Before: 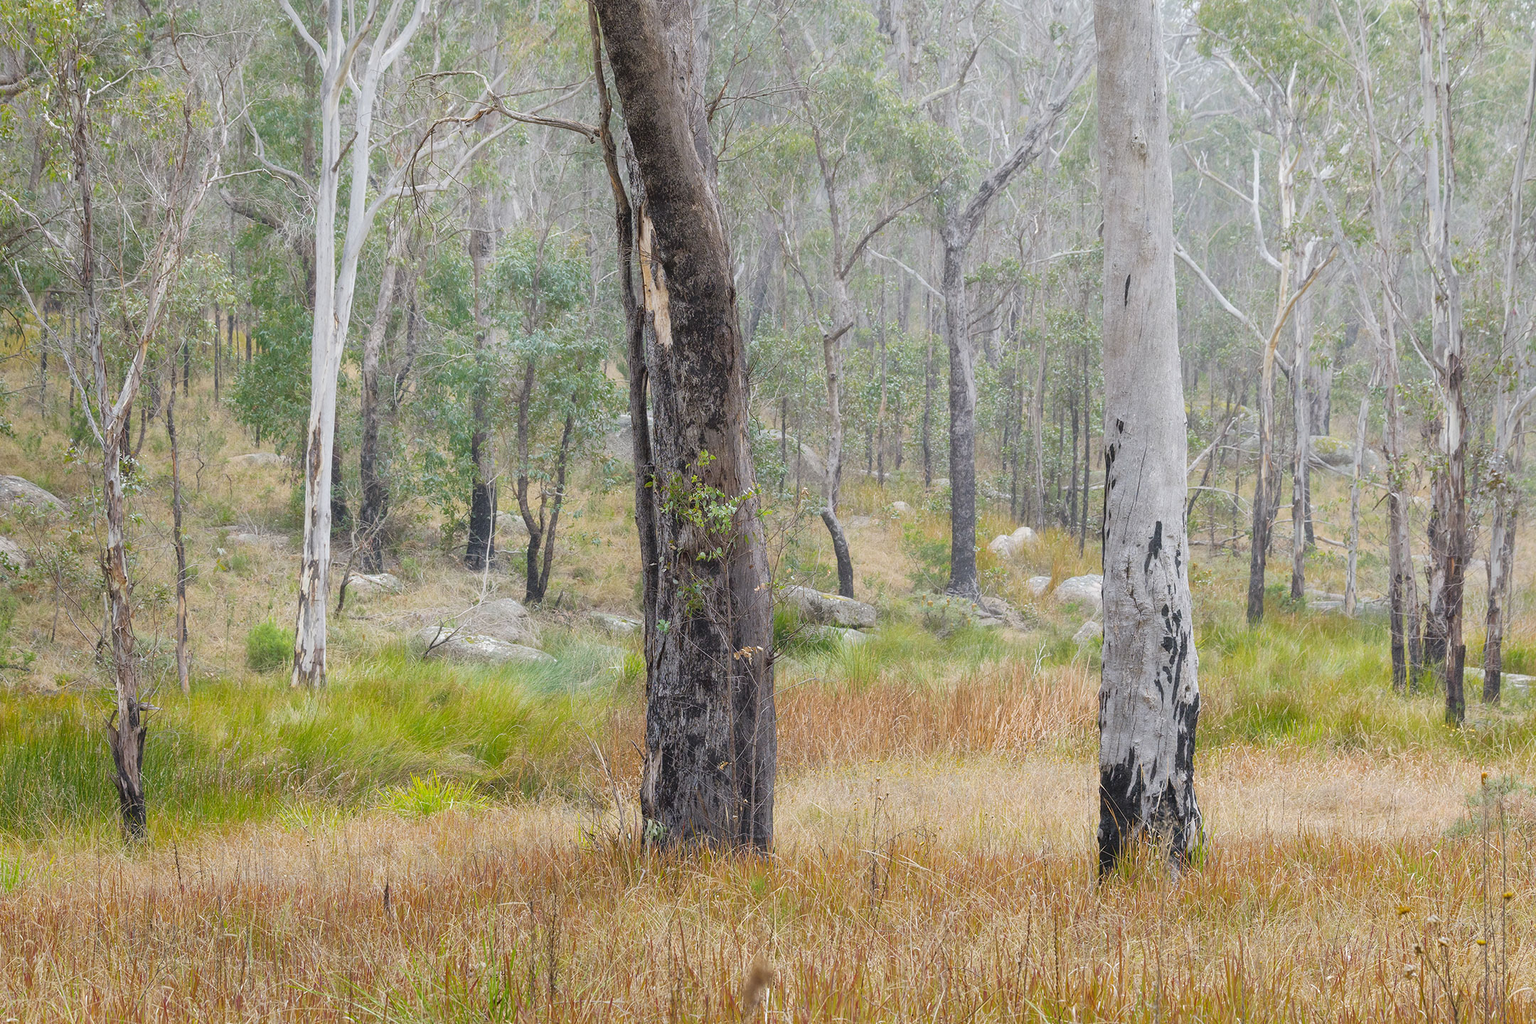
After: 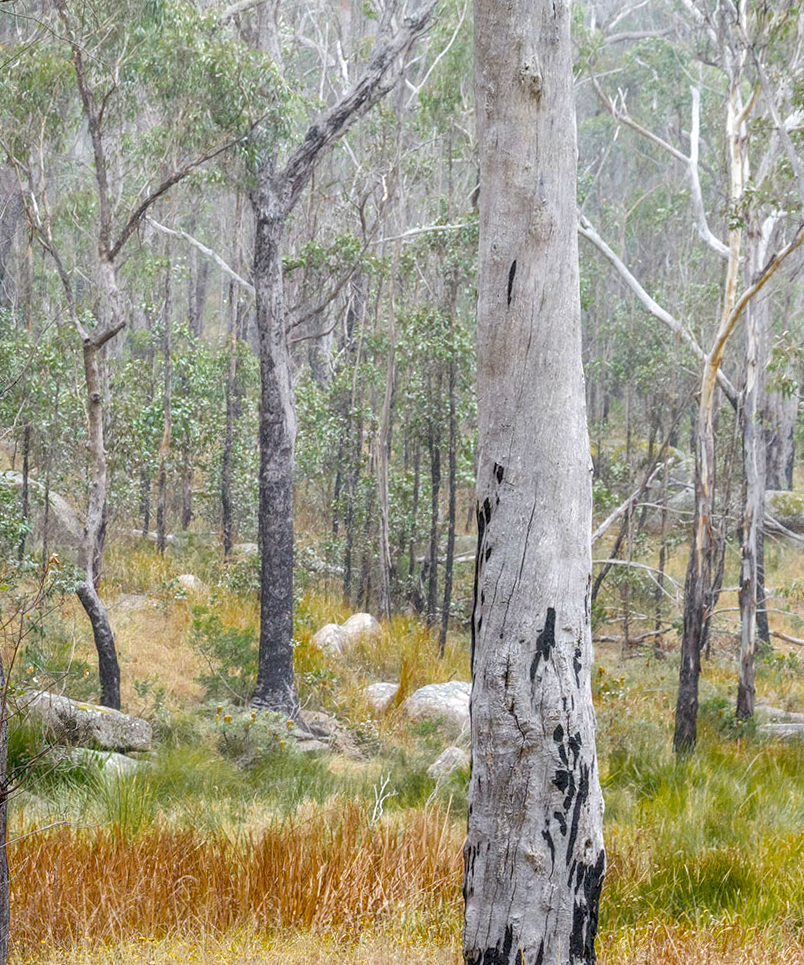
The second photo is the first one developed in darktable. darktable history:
rotate and perspective: rotation 0.8°, automatic cropping off
local contrast: detail 160%
crop and rotate: left 49.936%, top 10.094%, right 13.136%, bottom 24.256%
color balance rgb: perceptual saturation grading › global saturation 25%, global vibrance 20%
color zones: curves: ch0 [(0.11, 0.396) (0.195, 0.36) (0.25, 0.5) (0.303, 0.412) (0.357, 0.544) (0.75, 0.5) (0.967, 0.328)]; ch1 [(0, 0.468) (0.112, 0.512) (0.202, 0.6) (0.25, 0.5) (0.307, 0.352) (0.357, 0.544) (0.75, 0.5) (0.963, 0.524)]
